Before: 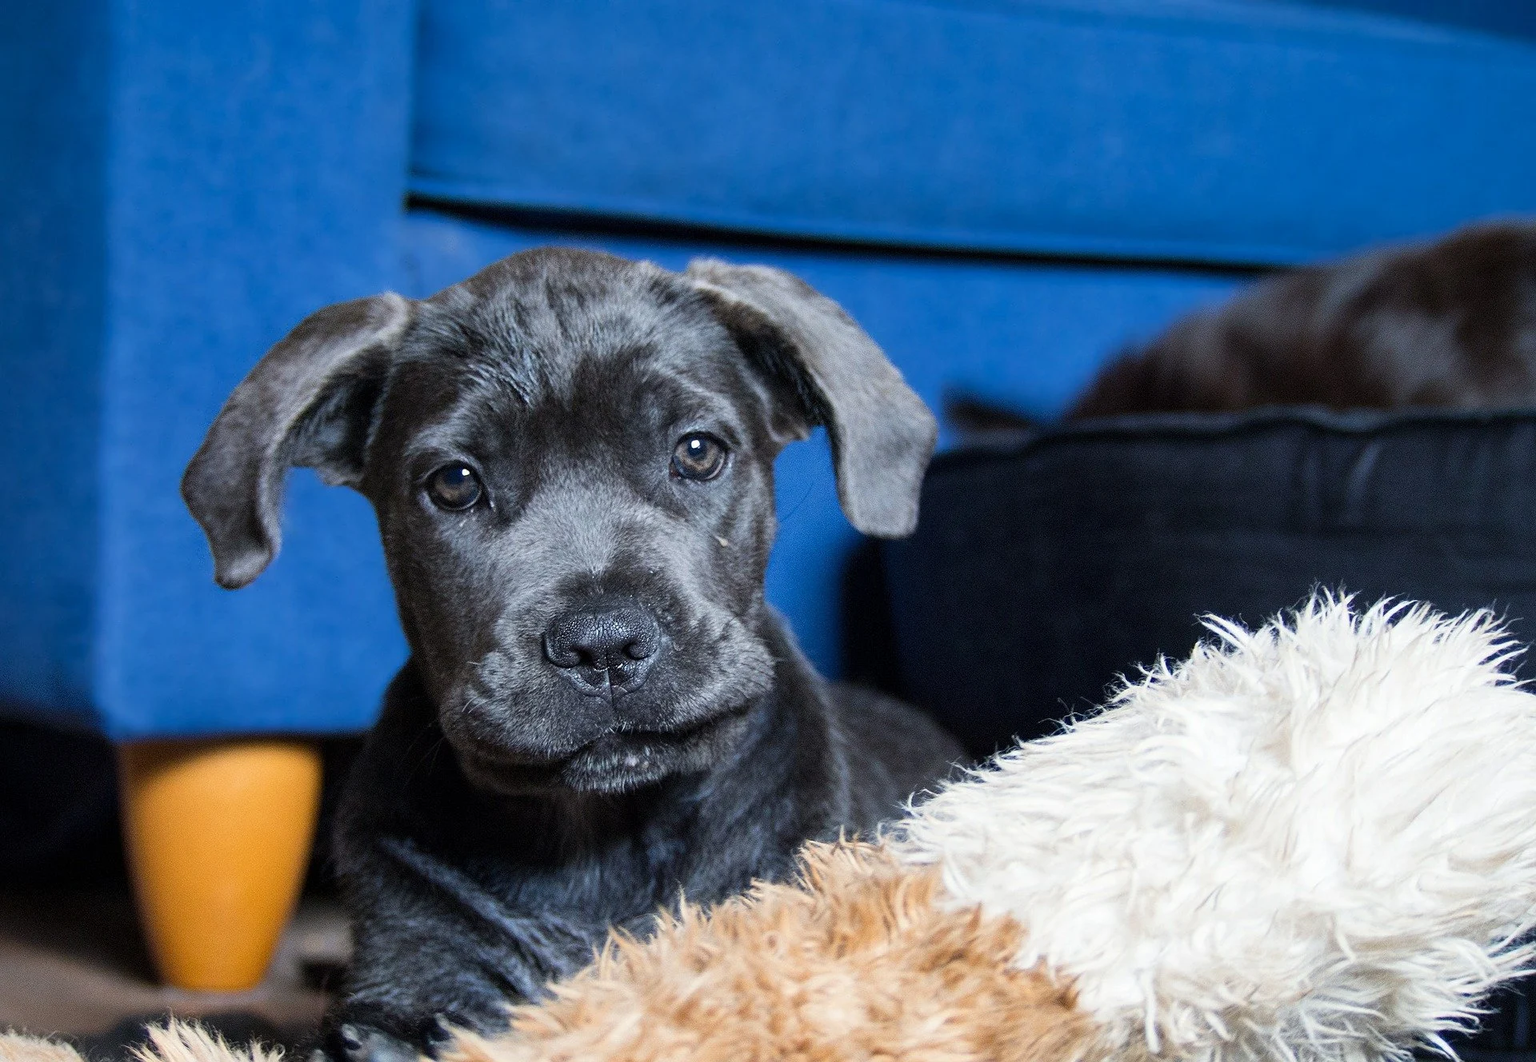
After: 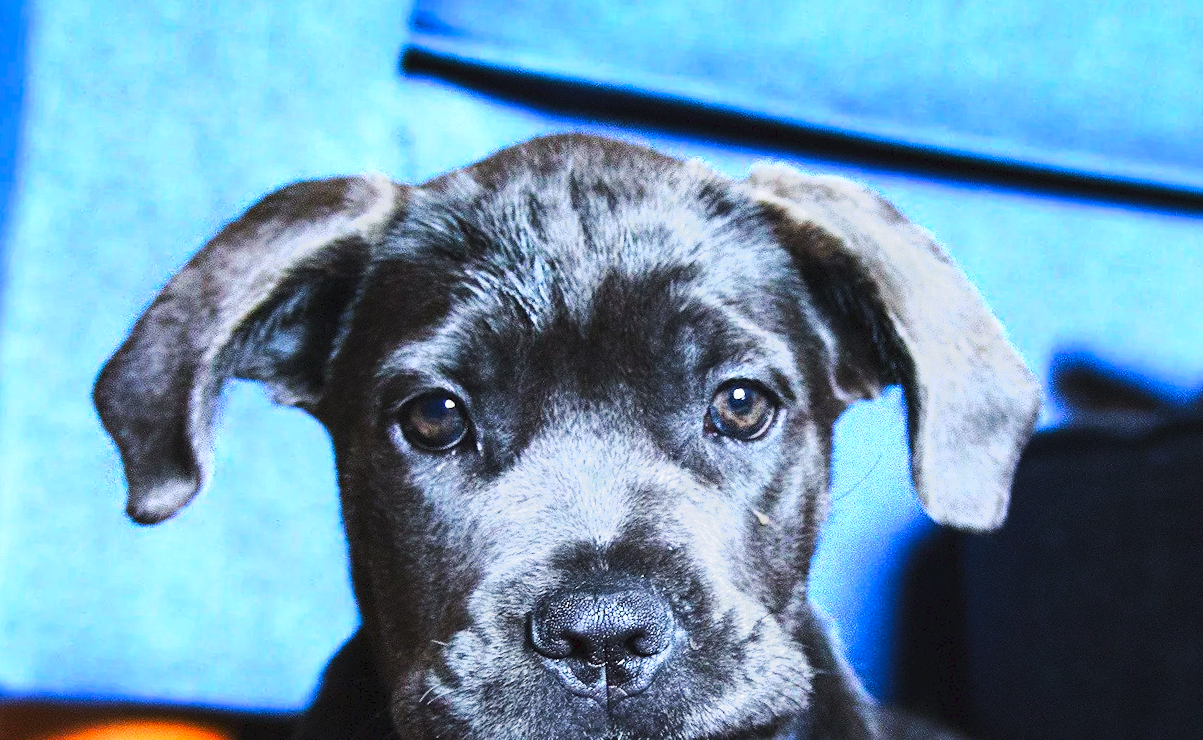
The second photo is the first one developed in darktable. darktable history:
crop and rotate: angle -4.99°, left 2.122%, top 6.945%, right 27.566%, bottom 30.519%
tone curve: curves: ch0 [(0, 0) (0.003, 0.045) (0.011, 0.054) (0.025, 0.069) (0.044, 0.083) (0.069, 0.101) (0.1, 0.119) (0.136, 0.146) (0.177, 0.177) (0.224, 0.221) (0.277, 0.277) (0.335, 0.362) (0.399, 0.452) (0.468, 0.571) (0.543, 0.666) (0.623, 0.758) (0.709, 0.853) (0.801, 0.896) (0.898, 0.945) (1, 1)], preserve colors none
color zones: curves: ch0 [(0.473, 0.374) (0.742, 0.784)]; ch1 [(0.354, 0.737) (0.742, 0.705)]; ch2 [(0.318, 0.421) (0.758, 0.532)]
